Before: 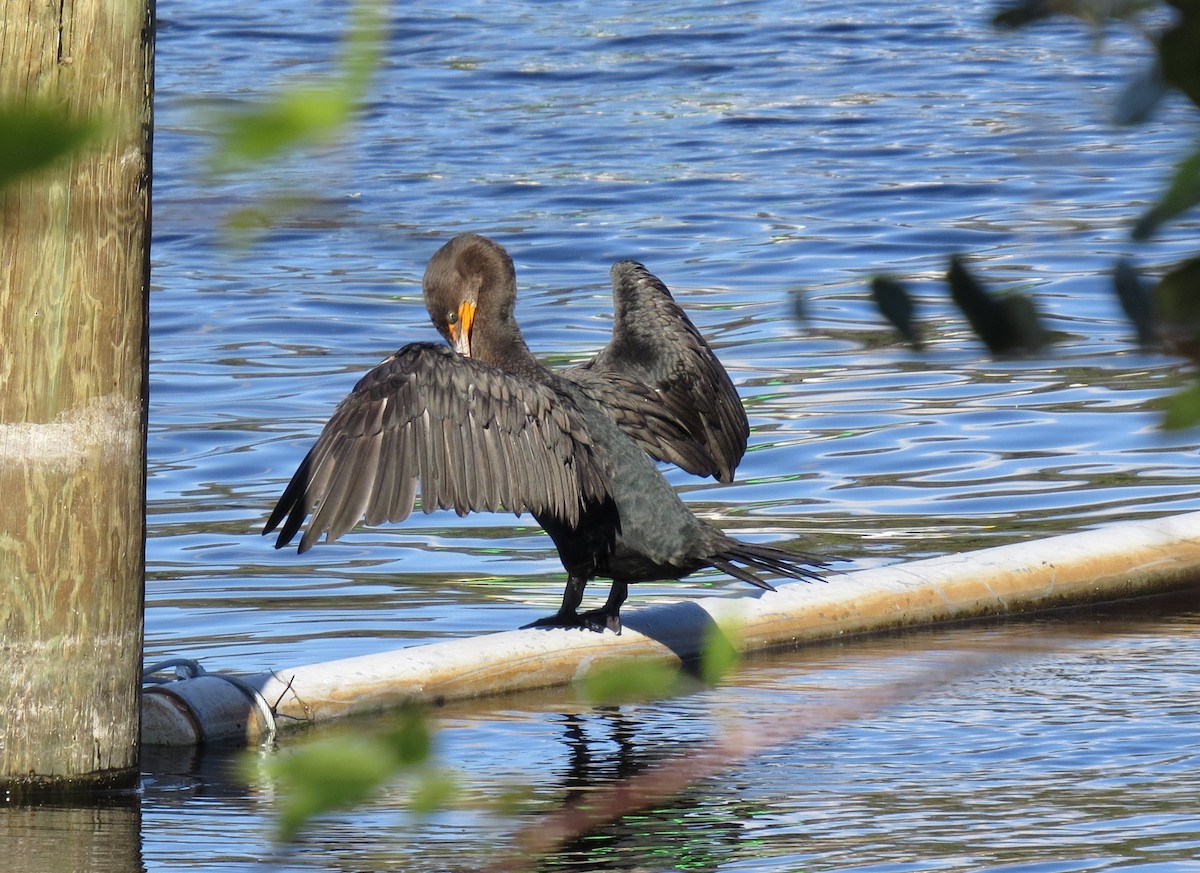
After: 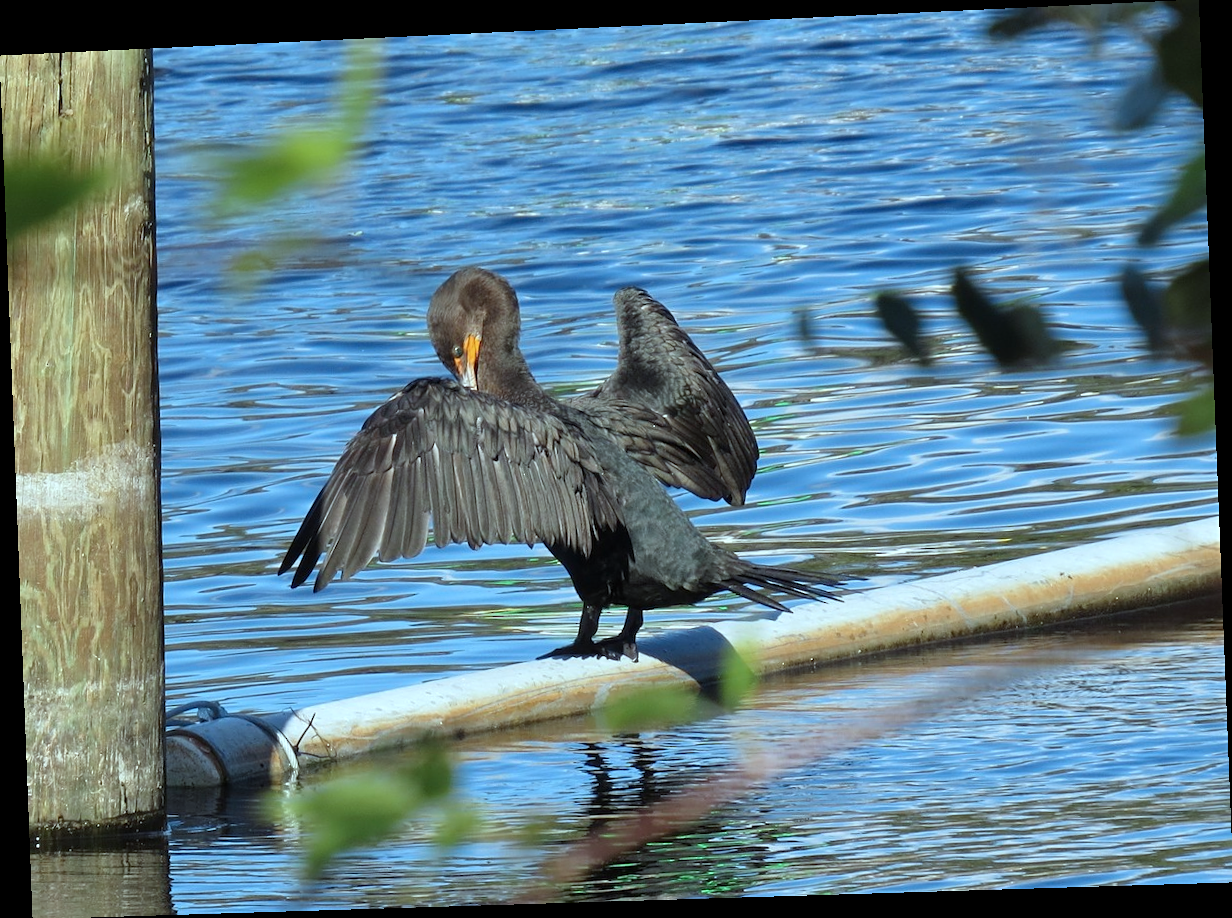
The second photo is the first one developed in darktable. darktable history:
color correction: highlights a* -10.04, highlights b* -10.37
sharpen: amount 0.2
rotate and perspective: rotation -2.22°, lens shift (horizontal) -0.022, automatic cropping off
